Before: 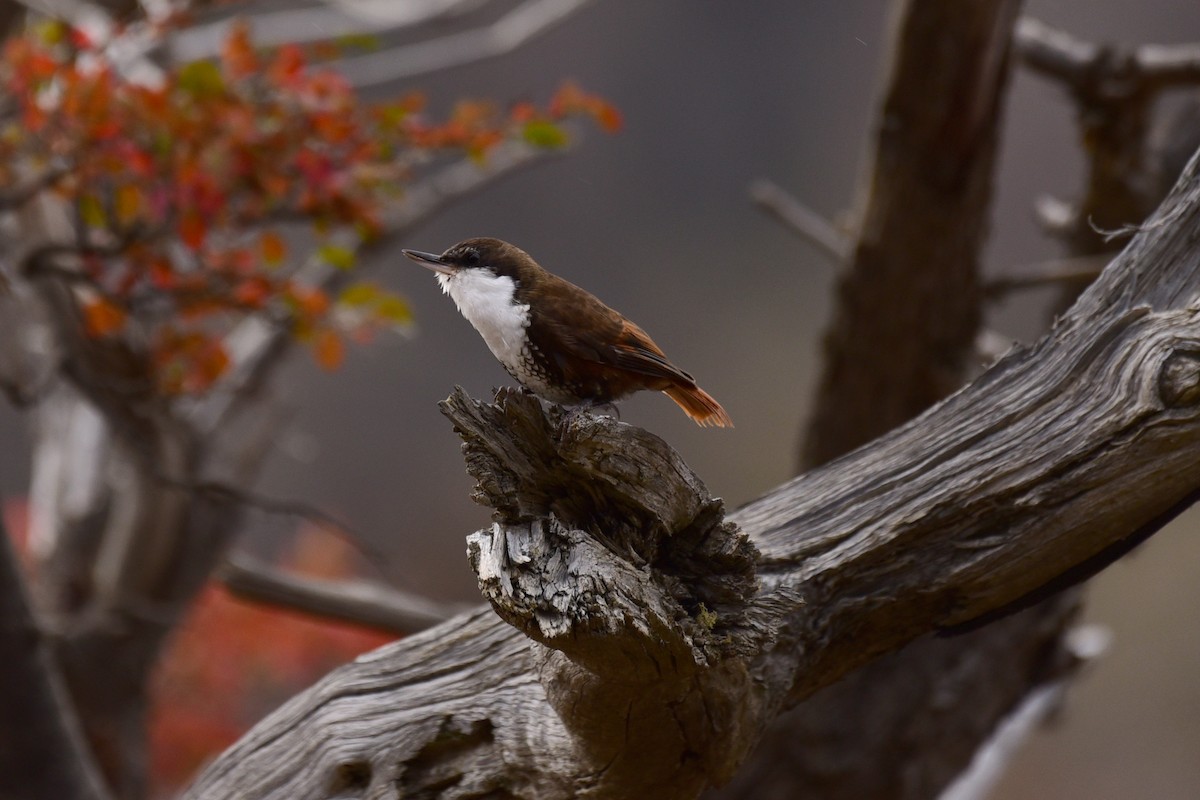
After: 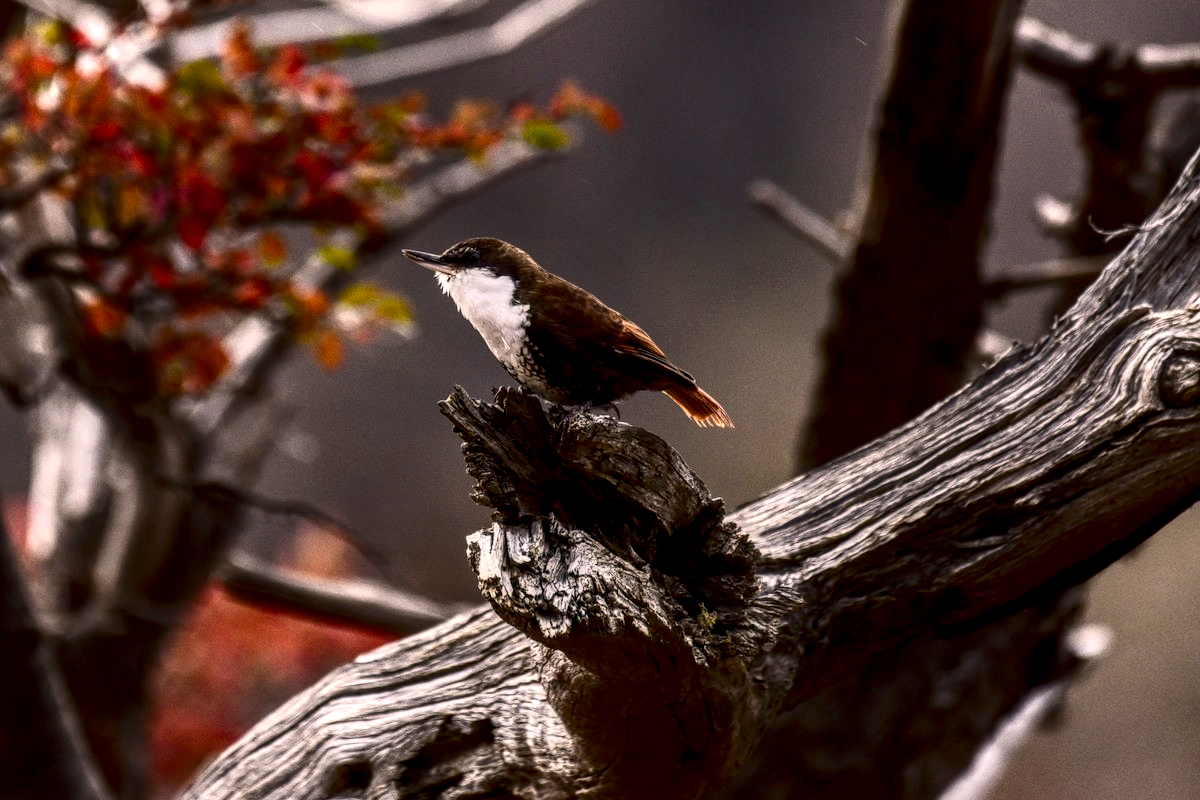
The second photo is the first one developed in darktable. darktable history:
local contrast: highlights 12%, shadows 38%, detail 183%, midtone range 0.471
color correction: highlights a* 5.81, highlights b* 4.84
contrast brightness saturation: contrast 0.4, brightness 0.1, saturation 0.21
